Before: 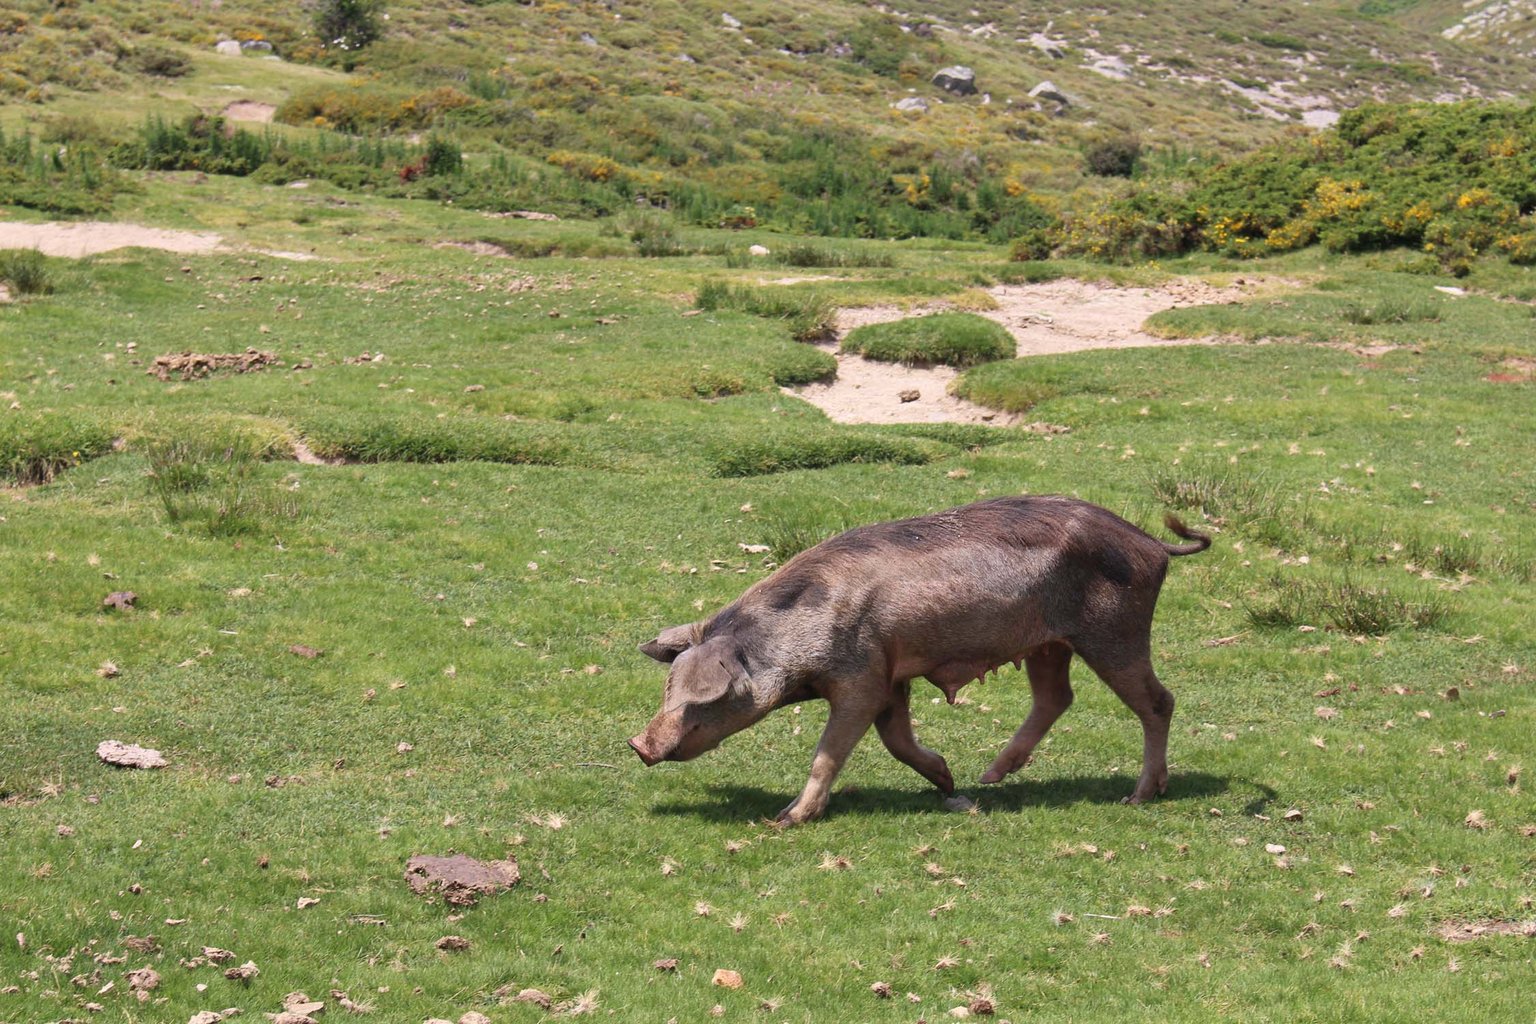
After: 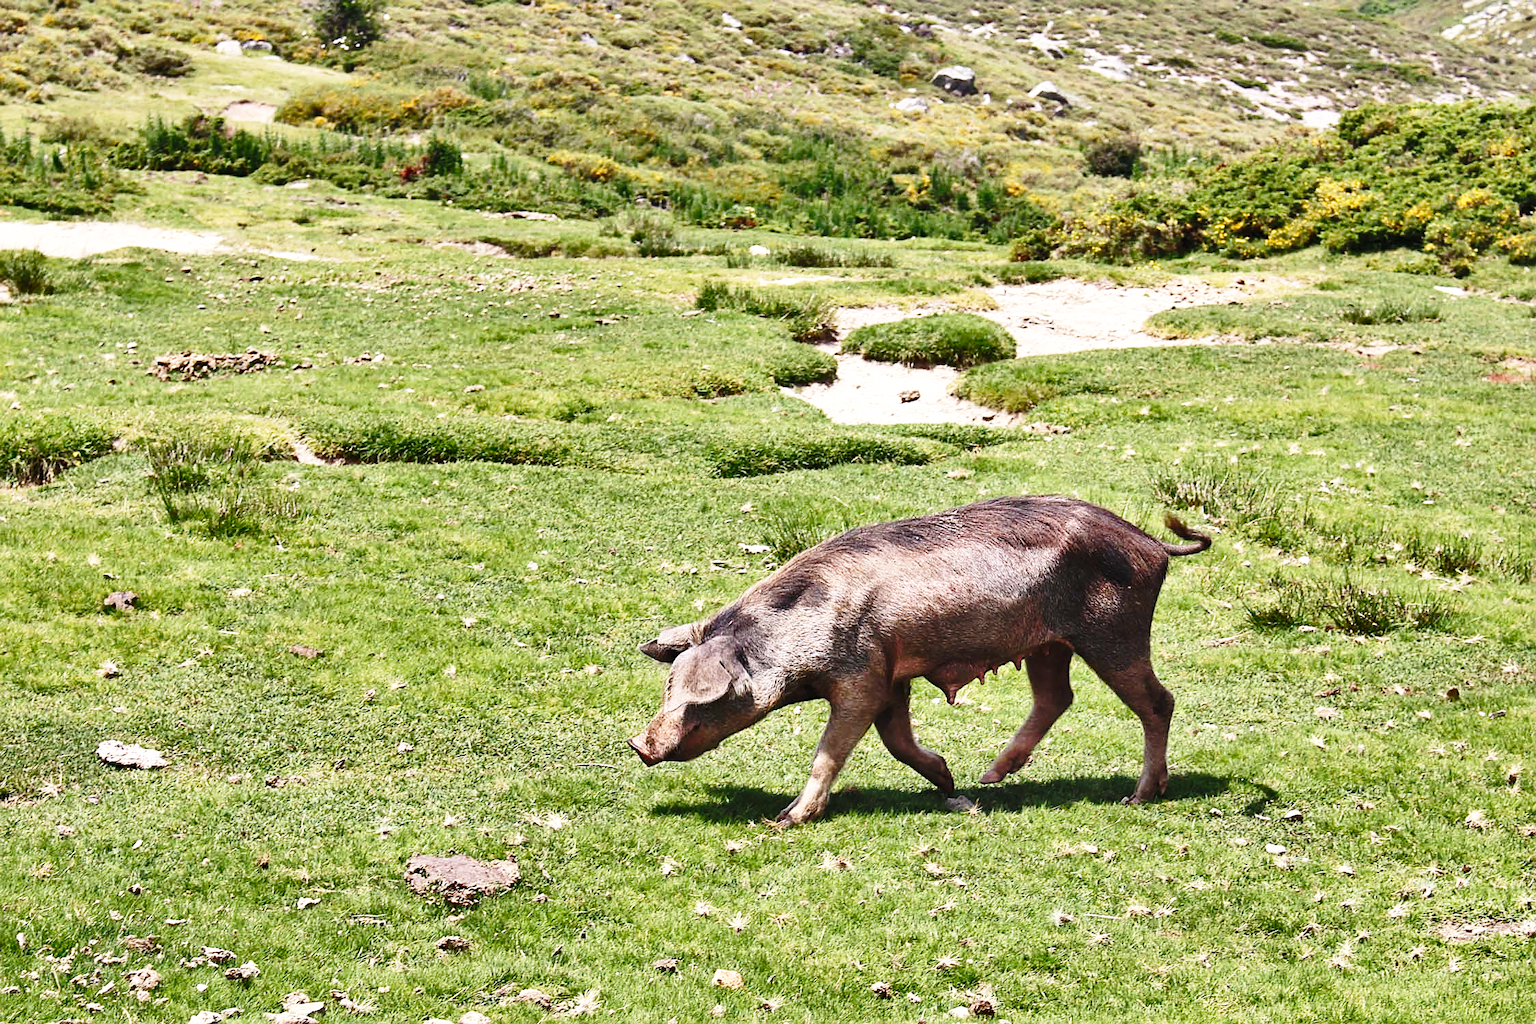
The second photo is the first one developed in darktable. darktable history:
tone equalizer: -8 EV -0.398 EV, -7 EV -0.398 EV, -6 EV -0.358 EV, -5 EV -0.254 EV, -3 EV 0.249 EV, -2 EV 0.345 EV, -1 EV 0.377 EV, +0 EV 0.393 EV, edges refinement/feathering 500, mask exposure compensation -1.57 EV, preserve details no
shadows and highlights: shadows 73.31, highlights -60.77, soften with gaussian
sharpen: on, module defaults
base curve: curves: ch0 [(0, 0) (0.032, 0.037) (0.105, 0.228) (0.435, 0.76) (0.856, 0.983) (1, 1)], preserve colors none
